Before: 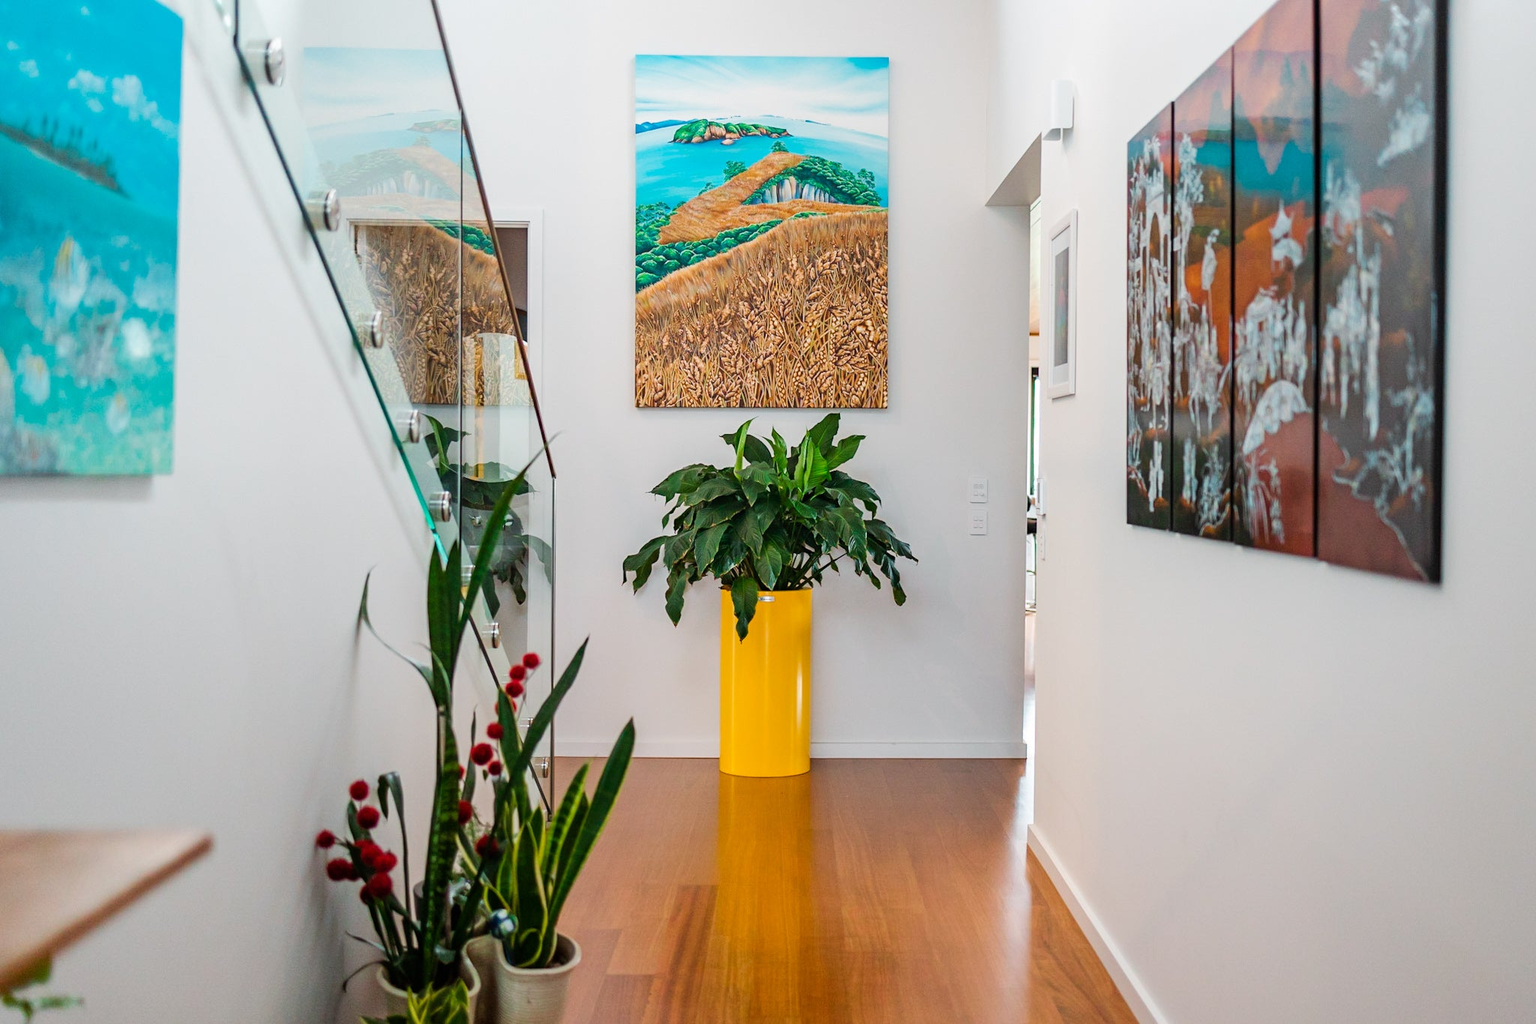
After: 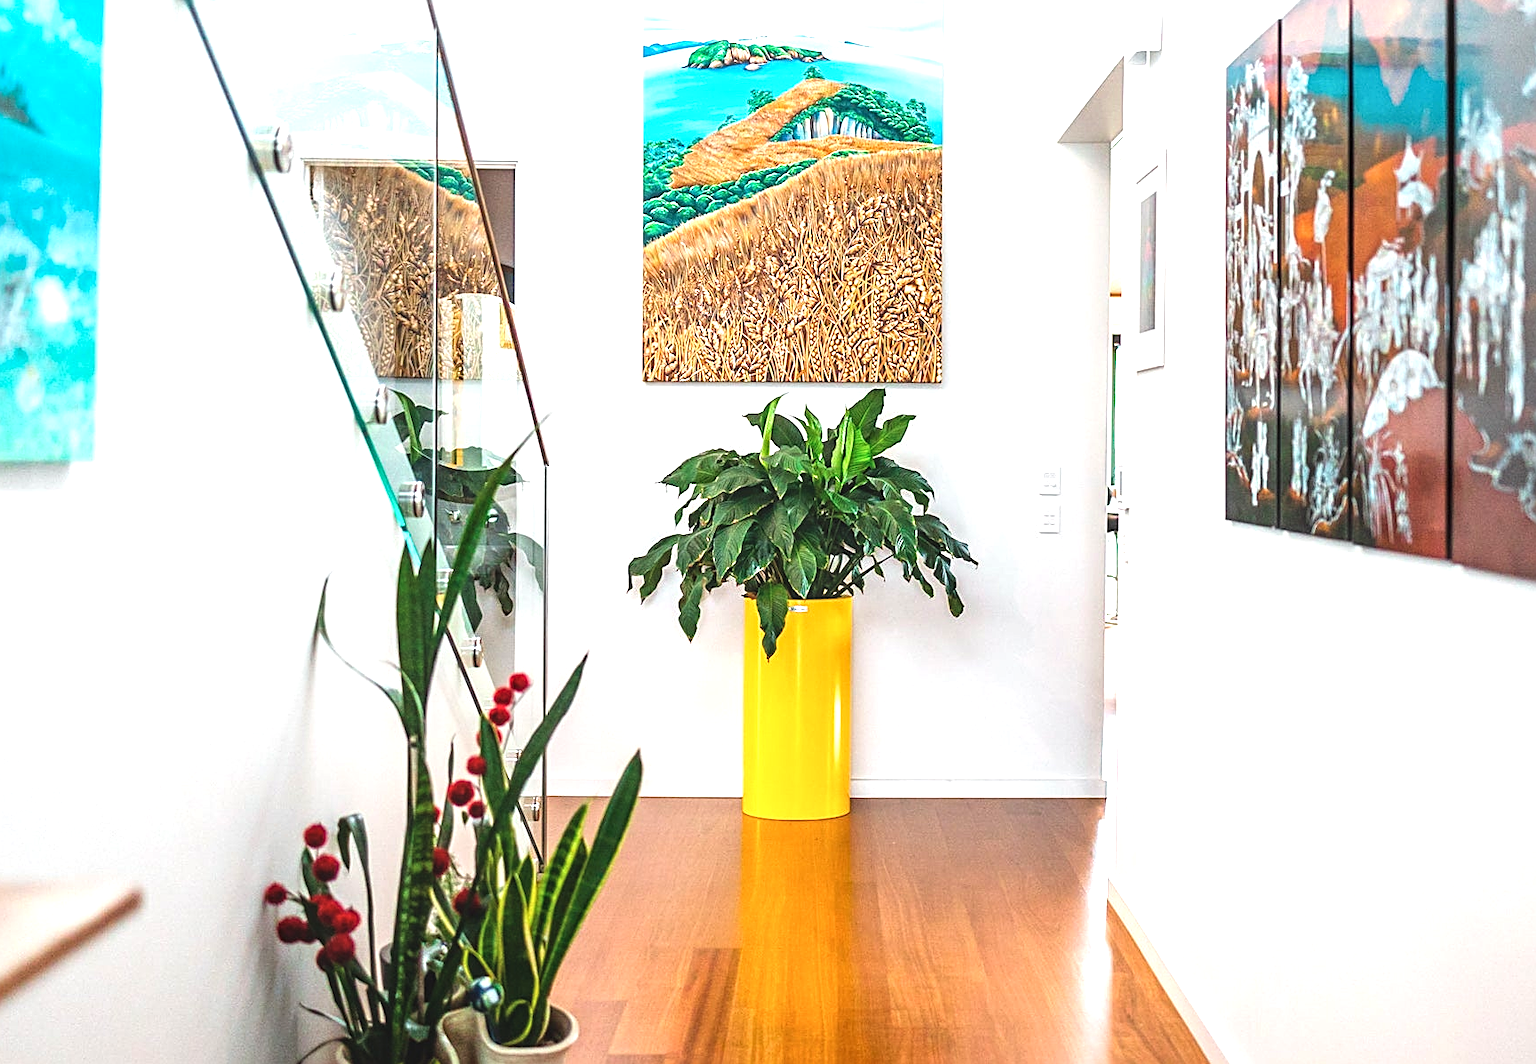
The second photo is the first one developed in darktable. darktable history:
crop: left 6.067%, top 8.409%, right 9.527%, bottom 3.878%
exposure: black level correction -0.005, exposure 1.005 EV, compensate highlight preservation false
sharpen: on, module defaults
local contrast: detail 130%
